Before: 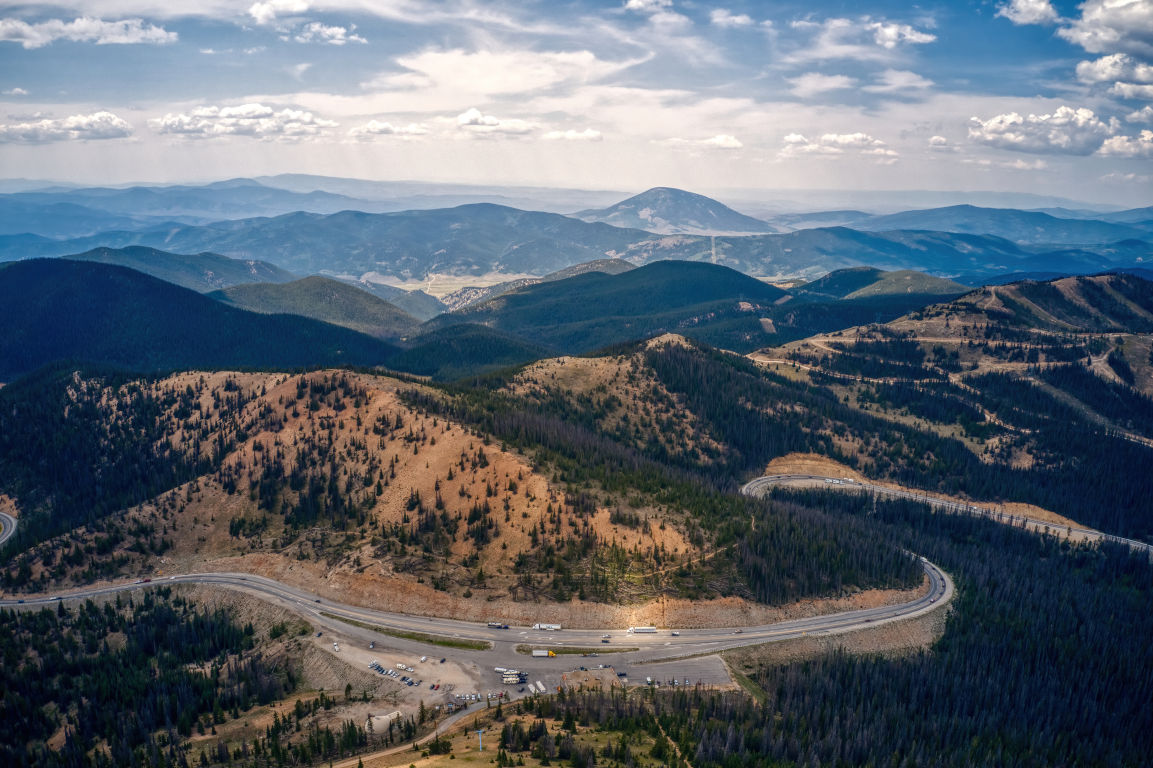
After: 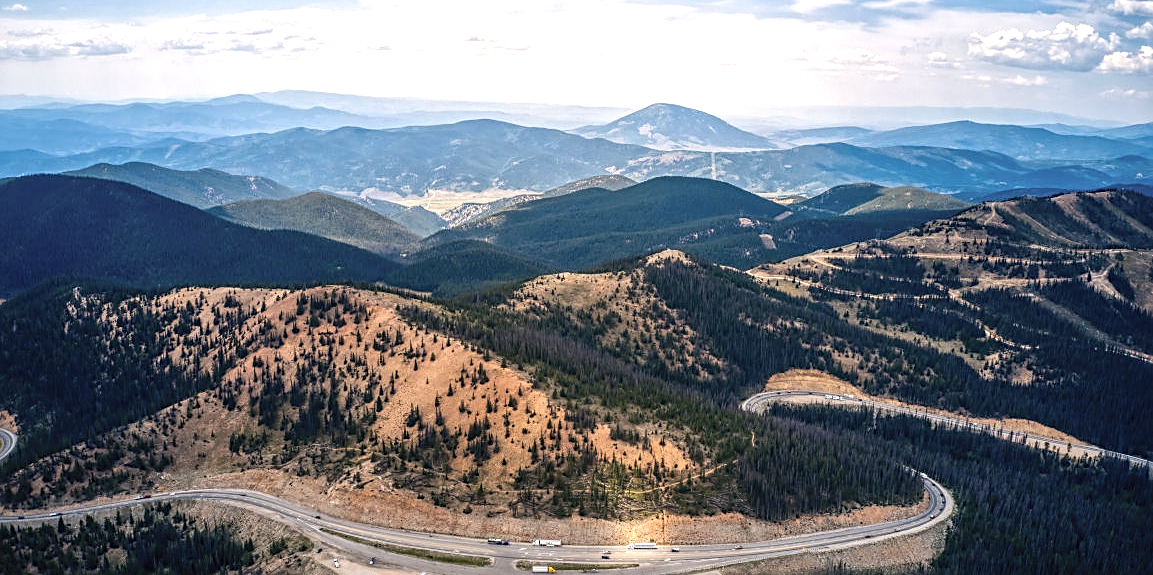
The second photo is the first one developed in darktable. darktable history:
sharpen: on, module defaults
exposure: compensate highlight preservation false
color correction: highlights b* -0.018
tone equalizer: -8 EV -0.748 EV, -7 EV -0.724 EV, -6 EV -0.622 EV, -5 EV -0.39 EV, -3 EV 0.368 EV, -2 EV 0.6 EV, -1 EV 0.686 EV, +0 EV 0.736 EV, edges refinement/feathering 500, mask exposure compensation -1.57 EV, preserve details no
crop: top 11.064%, bottom 13.947%
contrast brightness saturation: brightness 0.147
